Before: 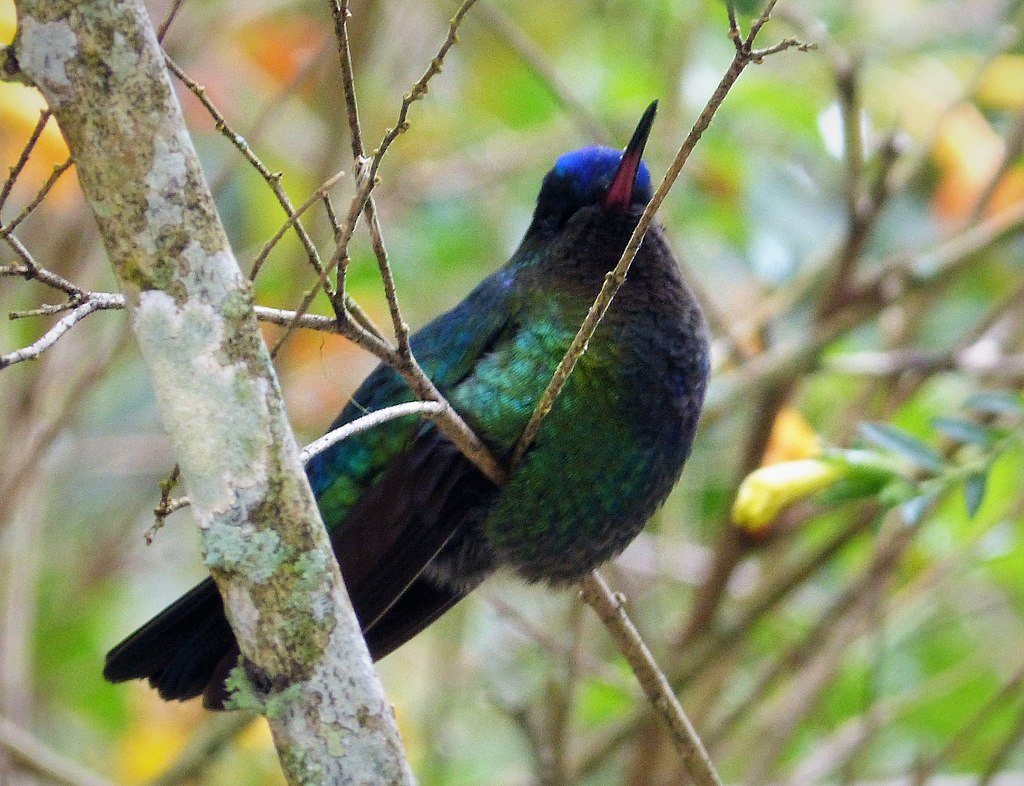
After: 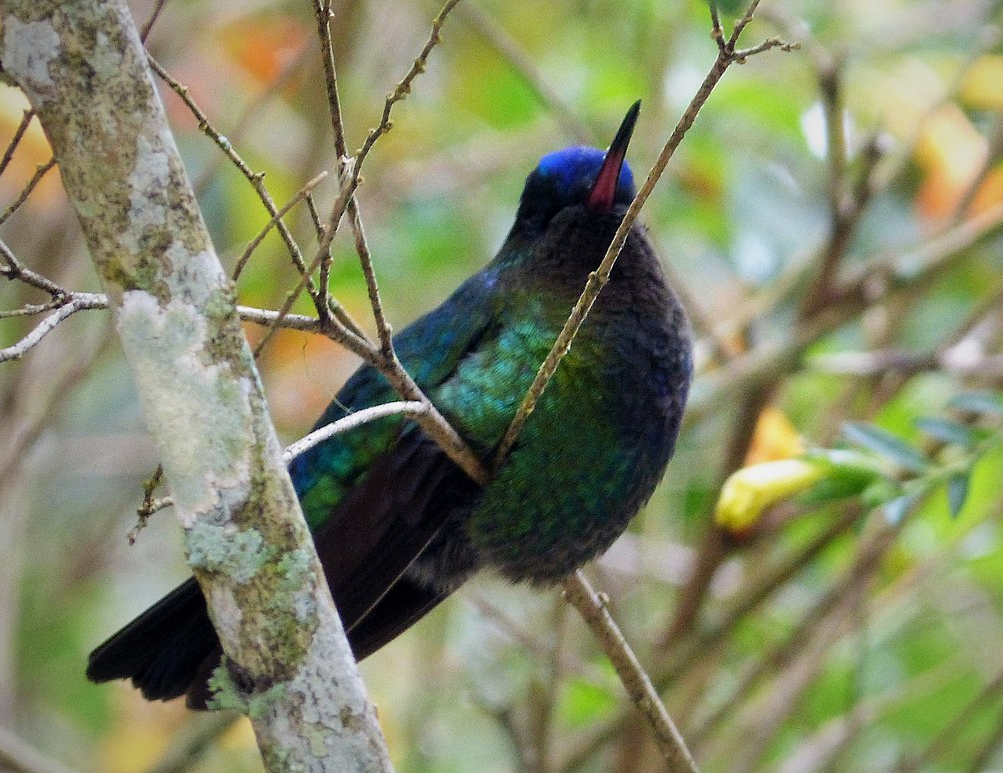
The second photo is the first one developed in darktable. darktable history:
exposure: black level correction 0.001, exposure -0.125 EV, compensate exposure bias true, compensate highlight preservation false
vignetting: fall-off radius 61.16%, brightness -0.19, saturation -0.311, center (0.217, -0.232)
crop: left 1.692%, right 0.276%, bottom 1.609%
